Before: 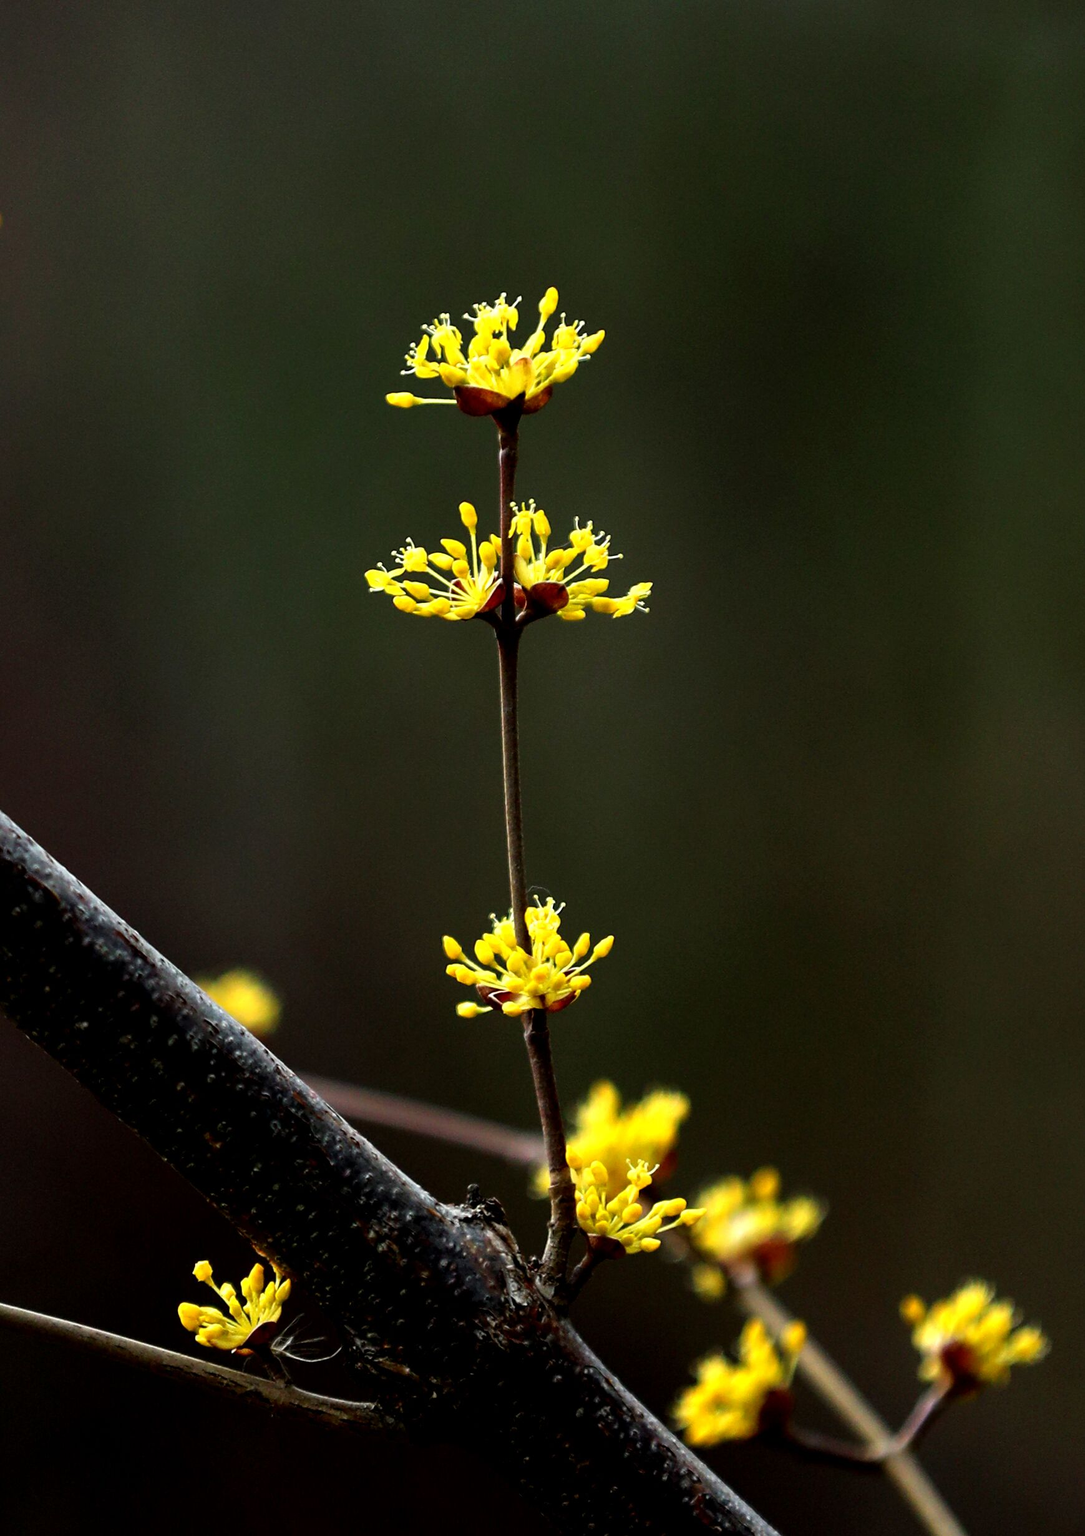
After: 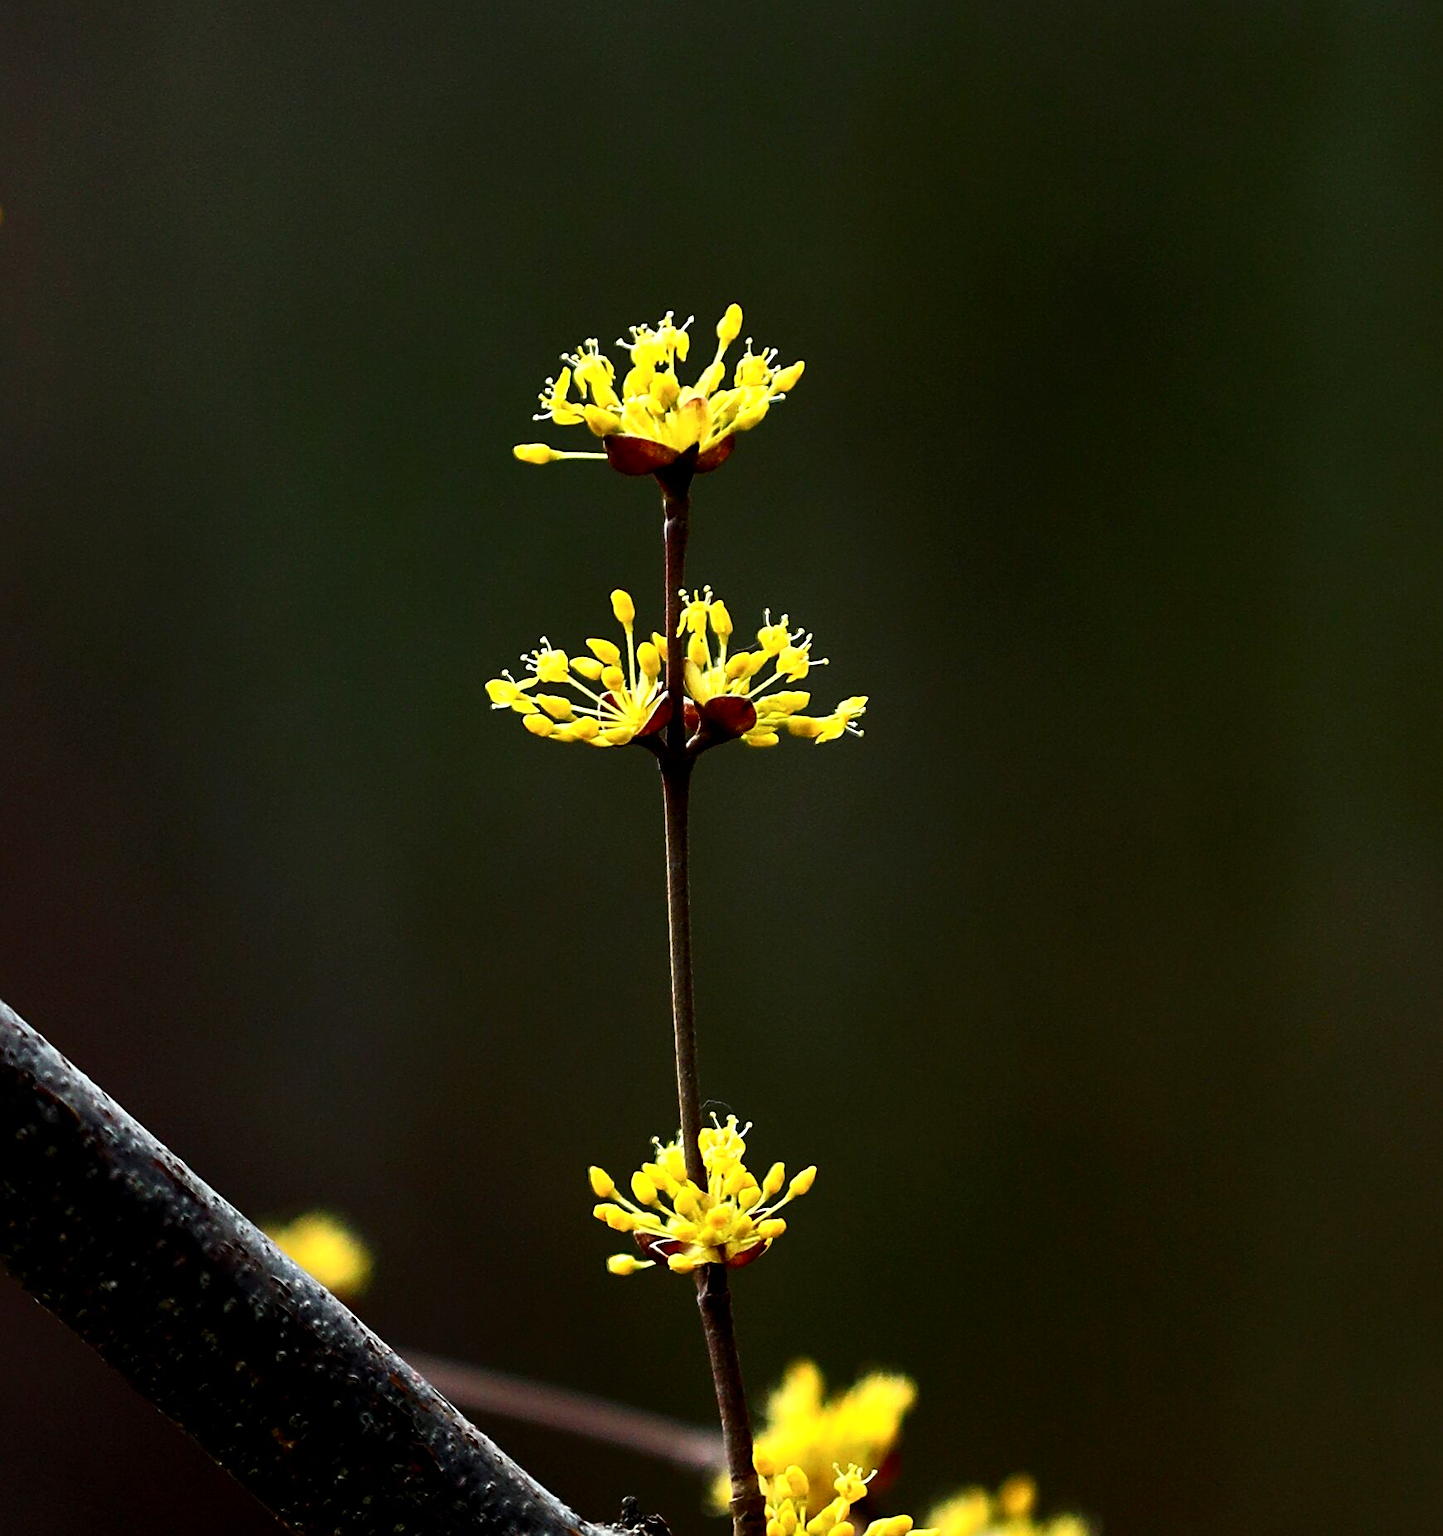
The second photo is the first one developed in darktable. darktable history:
sharpen: on, module defaults
crop: top 3.827%, bottom 20.92%
tone curve: curves: ch0 [(0, 0) (0.003, 0.003) (0.011, 0.012) (0.025, 0.024) (0.044, 0.039) (0.069, 0.052) (0.1, 0.072) (0.136, 0.097) (0.177, 0.128) (0.224, 0.168) (0.277, 0.217) (0.335, 0.276) (0.399, 0.345) (0.468, 0.429) (0.543, 0.524) (0.623, 0.628) (0.709, 0.732) (0.801, 0.829) (0.898, 0.919) (1, 1)], color space Lab, independent channels, preserve colors none
